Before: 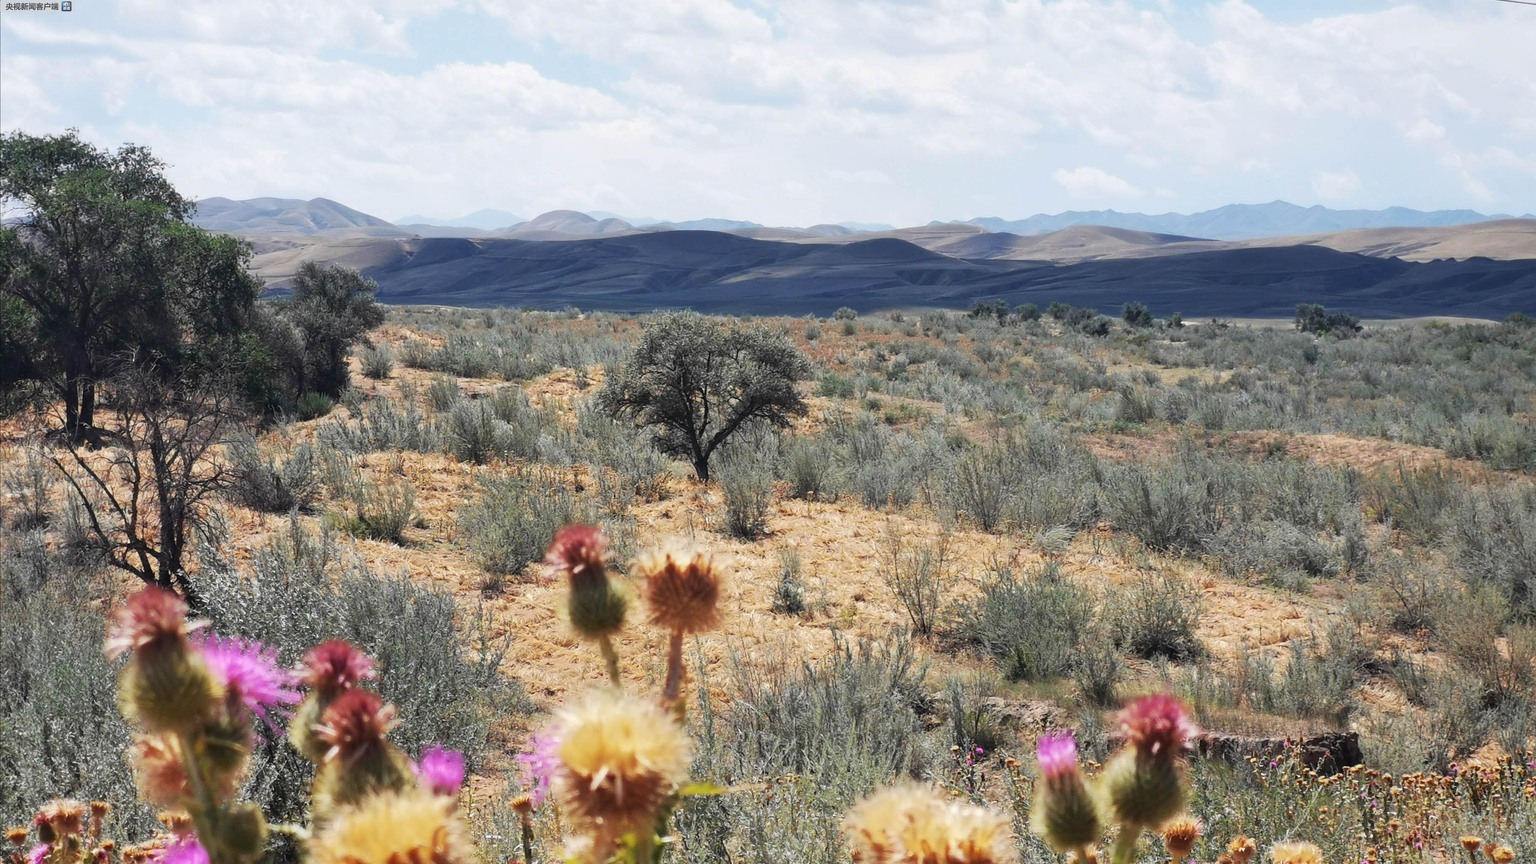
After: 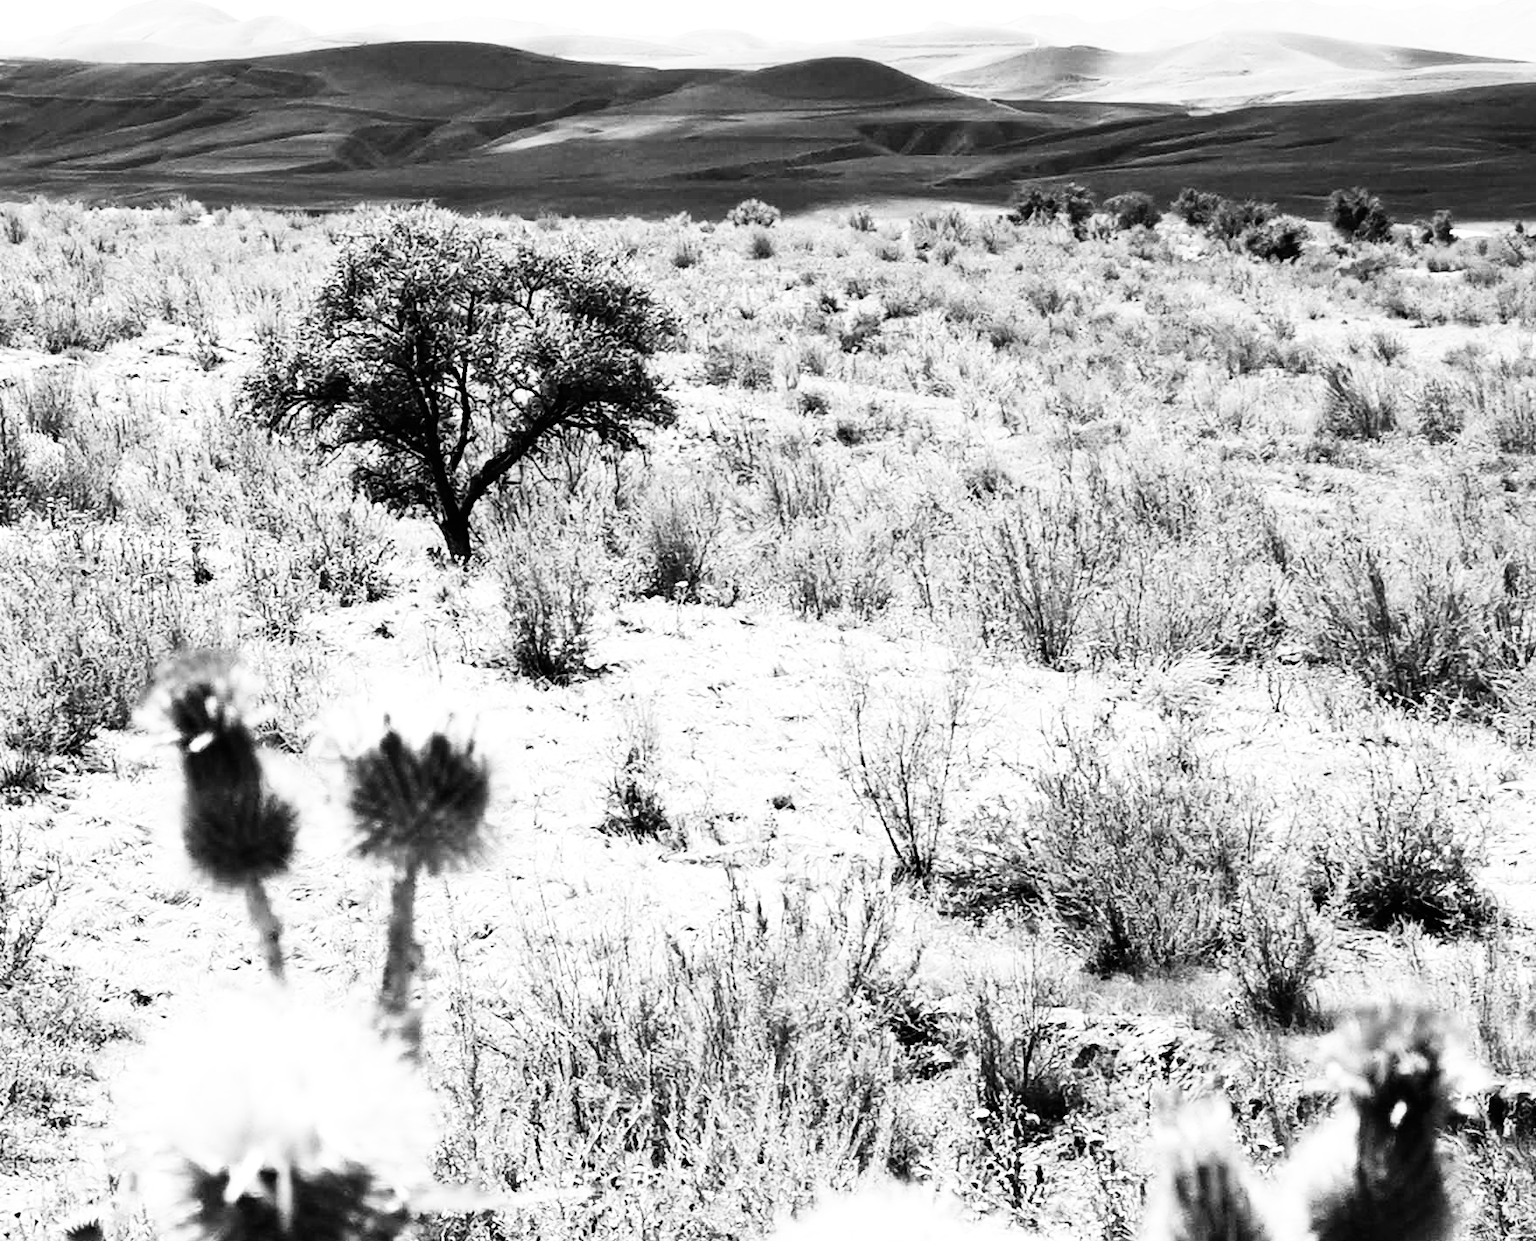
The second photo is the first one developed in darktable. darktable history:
crop: left 31.381%, top 24.408%, right 20.376%, bottom 6.22%
contrast brightness saturation: contrast 0.195, brightness 0.169, saturation 0.23
filmic rgb: black relative exposure -5.02 EV, white relative exposure 3.51 EV, hardness 3.18, contrast 1.409, highlights saturation mix -49.5%, add noise in highlights 0.001, preserve chrominance no, color science v3 (2019), use custom middle-gray values true, contrast in highlights soft
color balance rgb: perceptual saturation grading › global saturation 20%, perceptual saturation grading › highlights -24.738%, perceptual saturation grading › shadows 24.908%, perceptual brilliance grading › highlights 47.264%, perceptual brilliance grading › mid-tones 21.807%, perceptual brilliance grading › shadows -6.158%, global vibrance 9.49%
